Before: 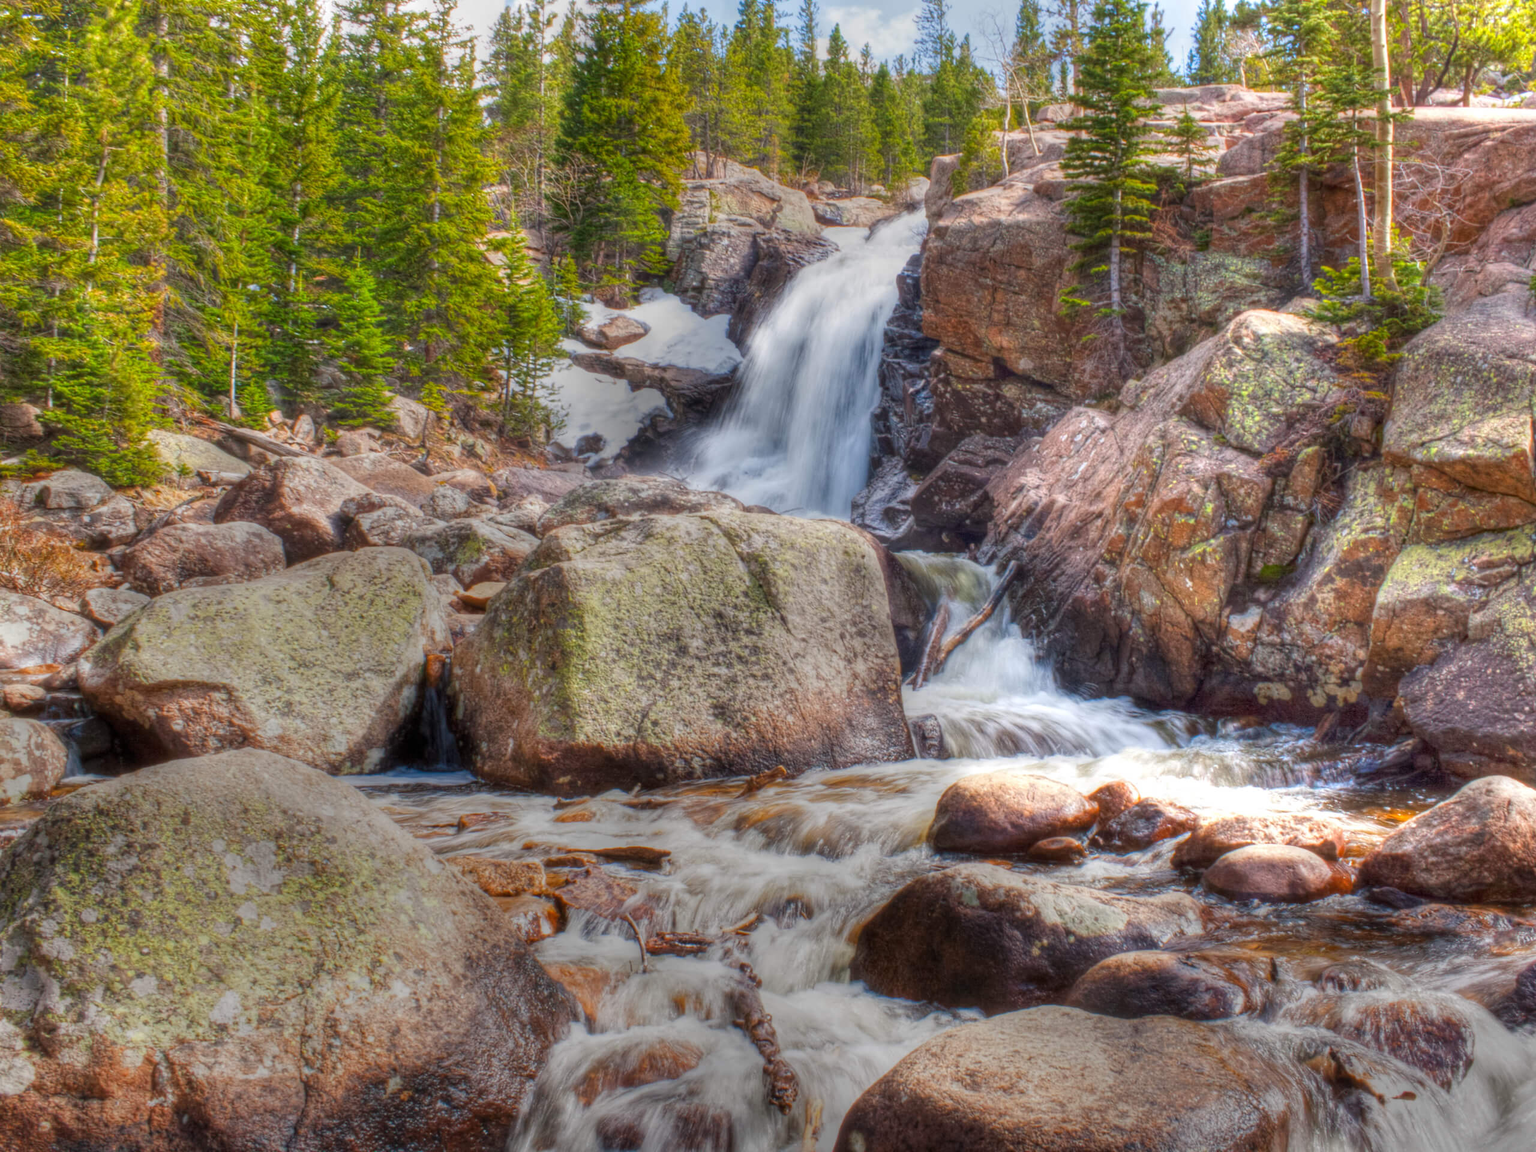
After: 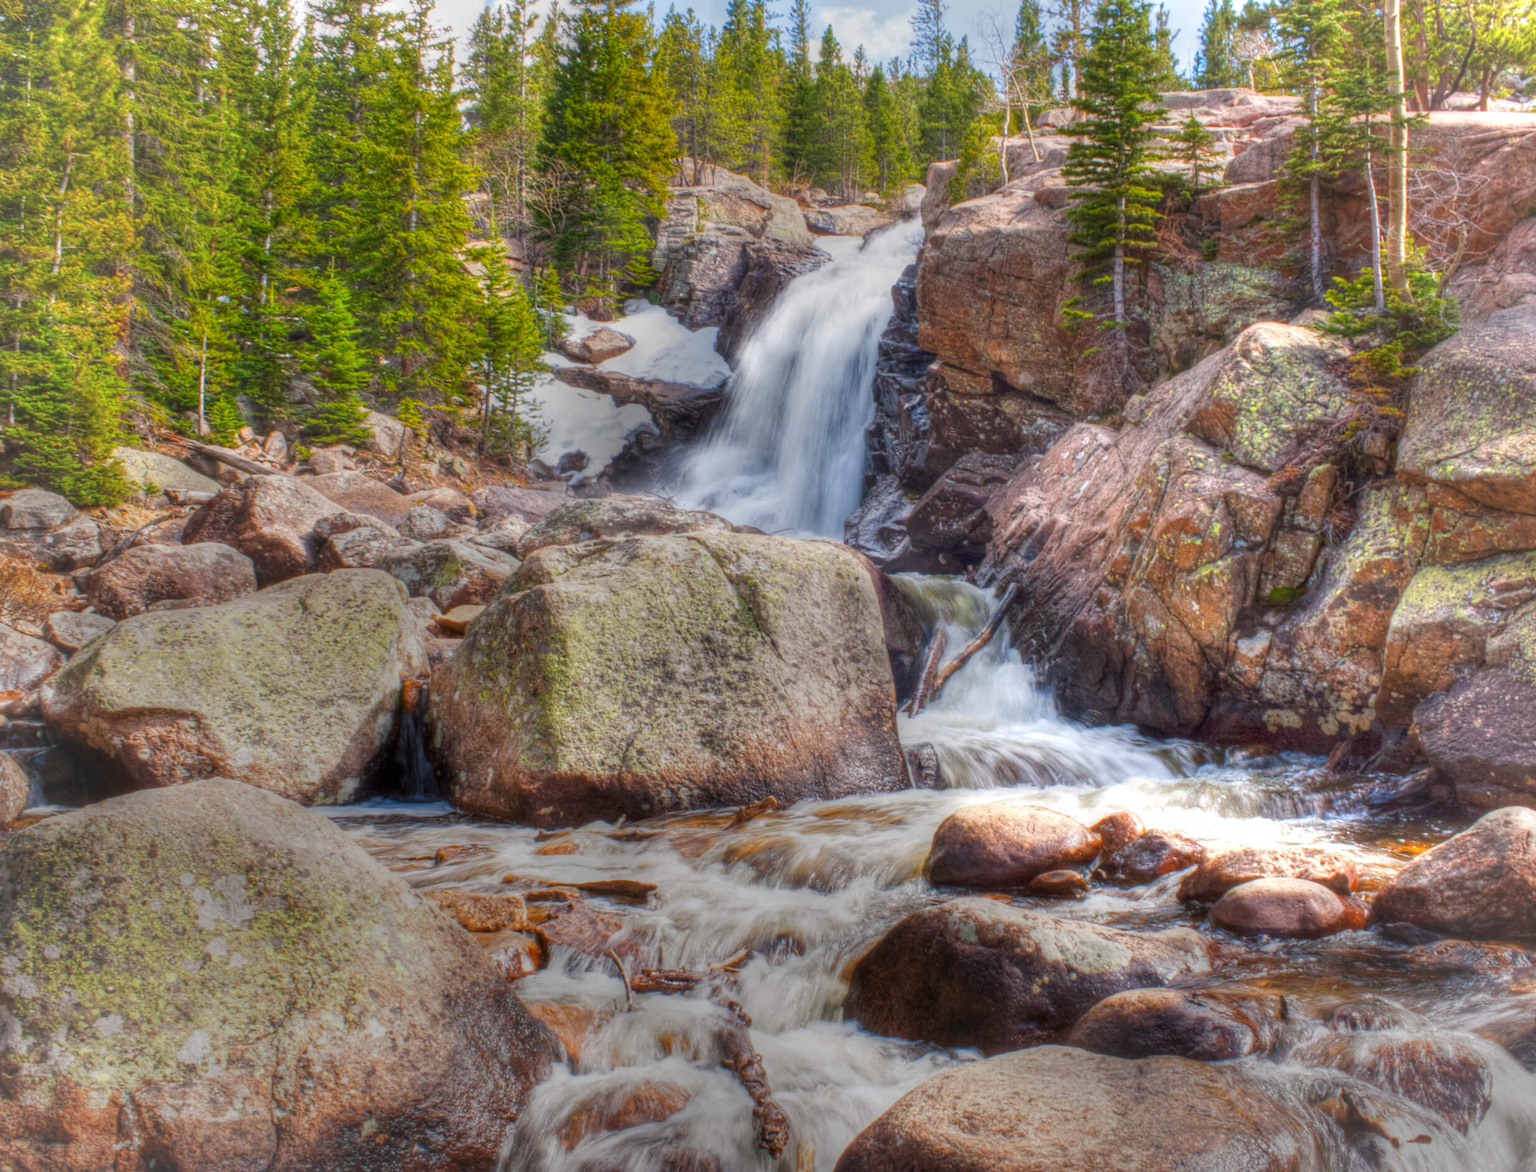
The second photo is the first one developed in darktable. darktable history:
crop and rotate: left 2.565%, right 1.202%, bottom 2.047%
vignetting: brightness 0.06, saturation 0.002
